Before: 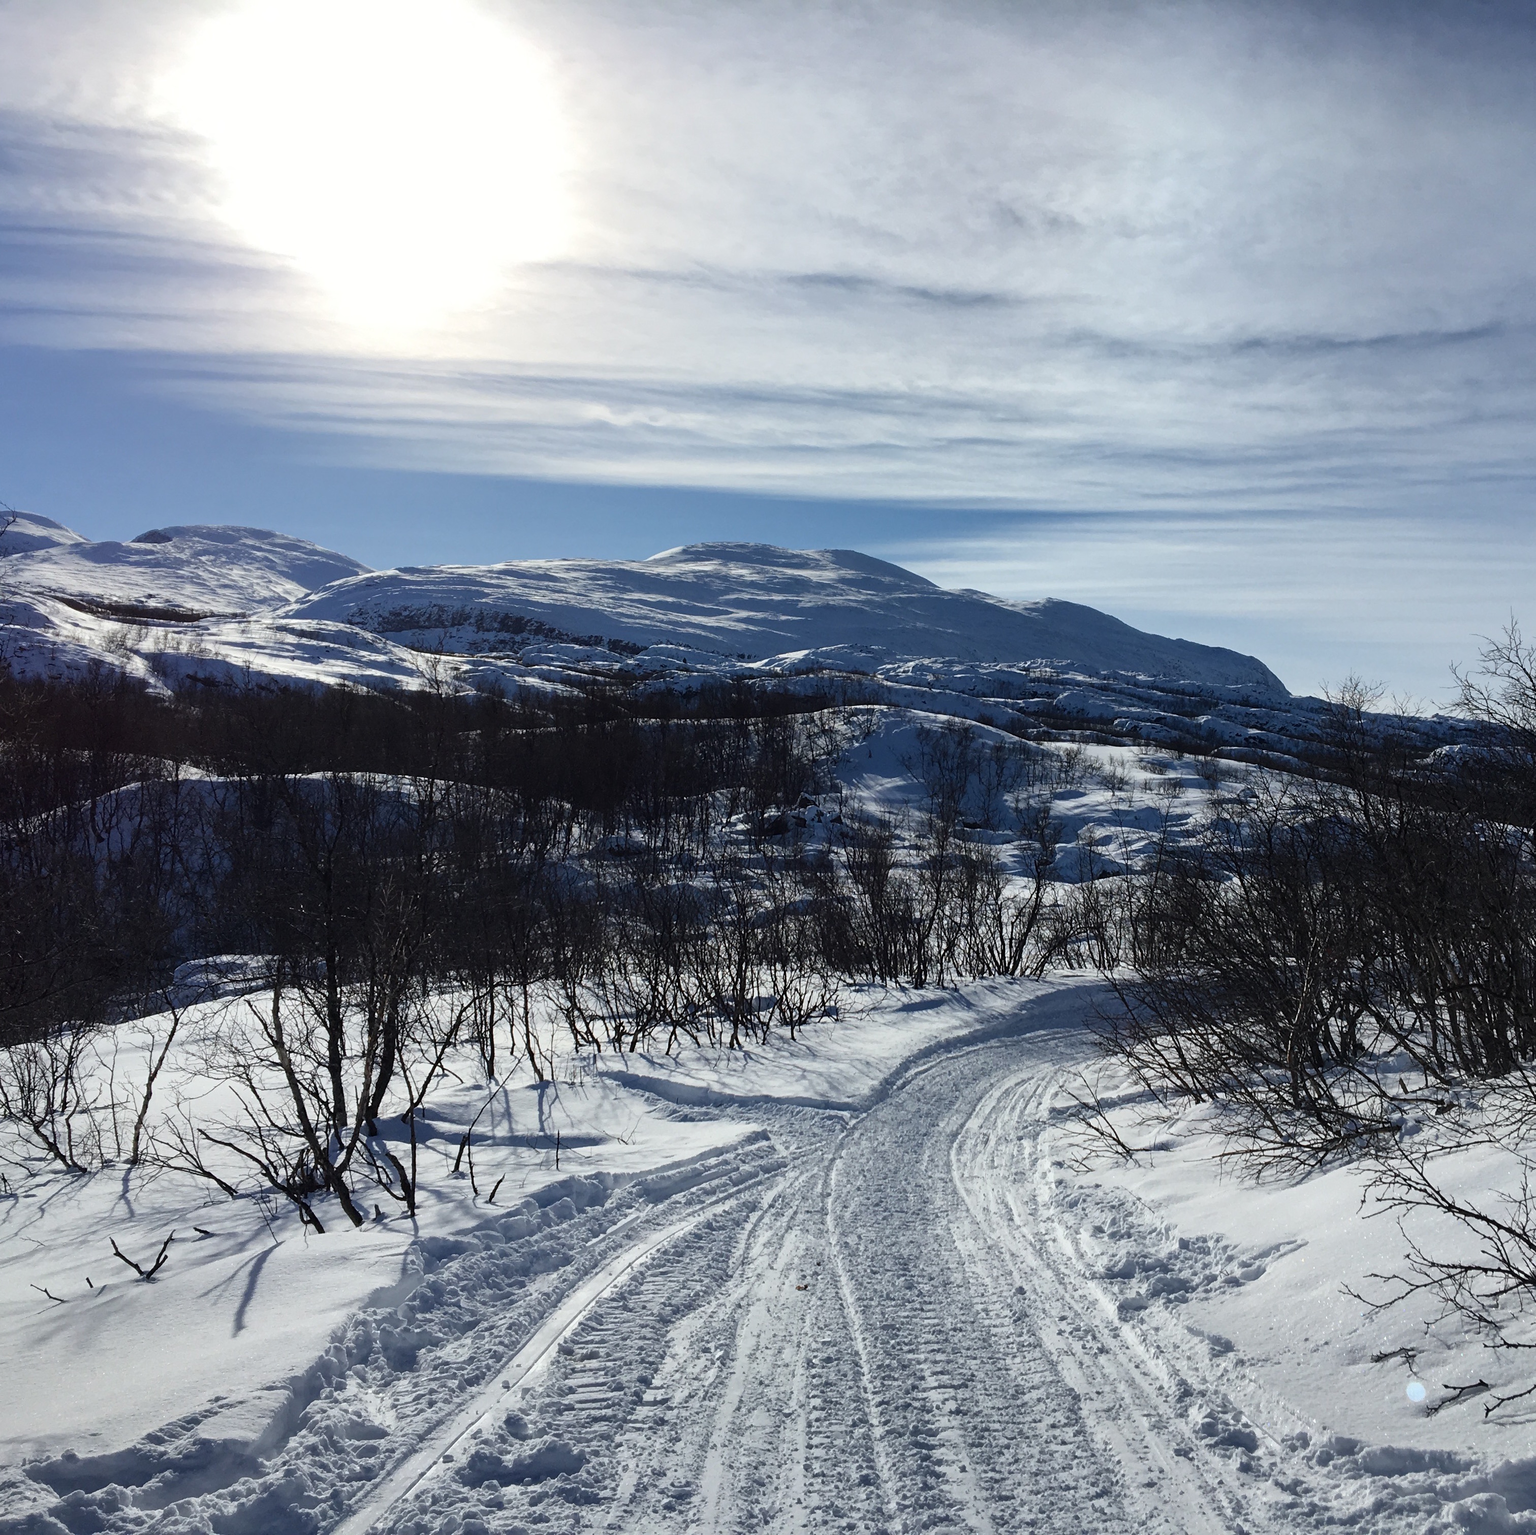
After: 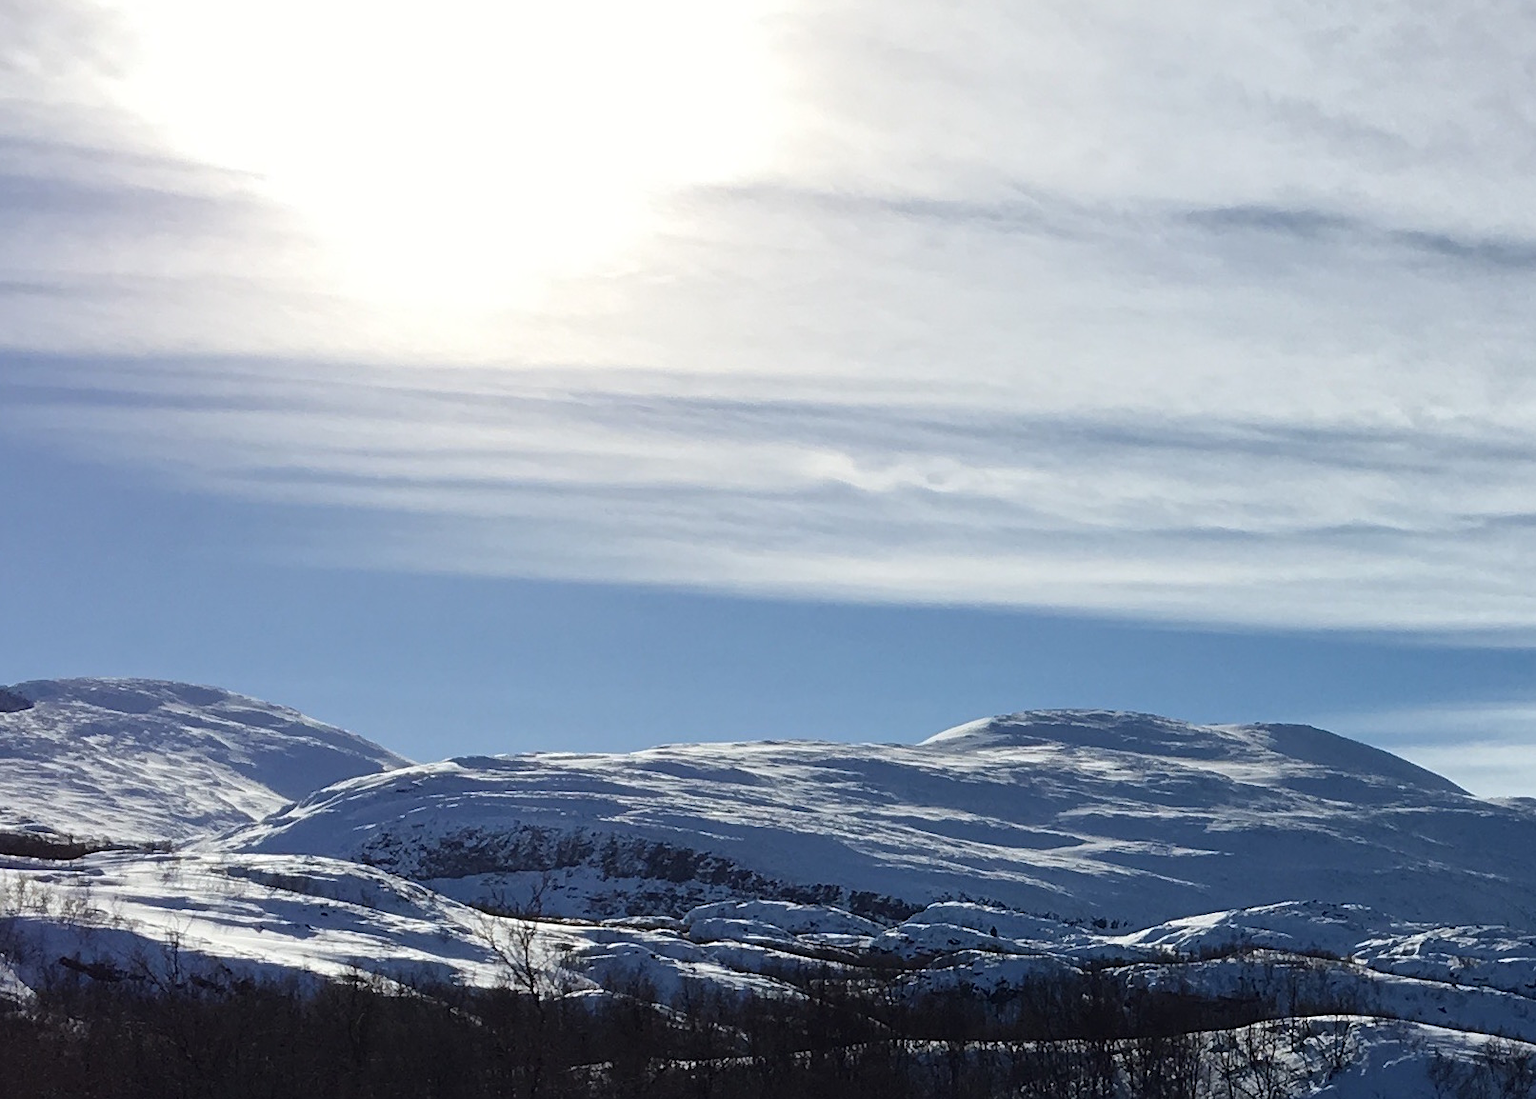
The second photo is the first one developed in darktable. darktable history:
crop: left 10.073%, top 10.682%, right 36.542%, bottom 51.092%
sharpen: amount 0.206
